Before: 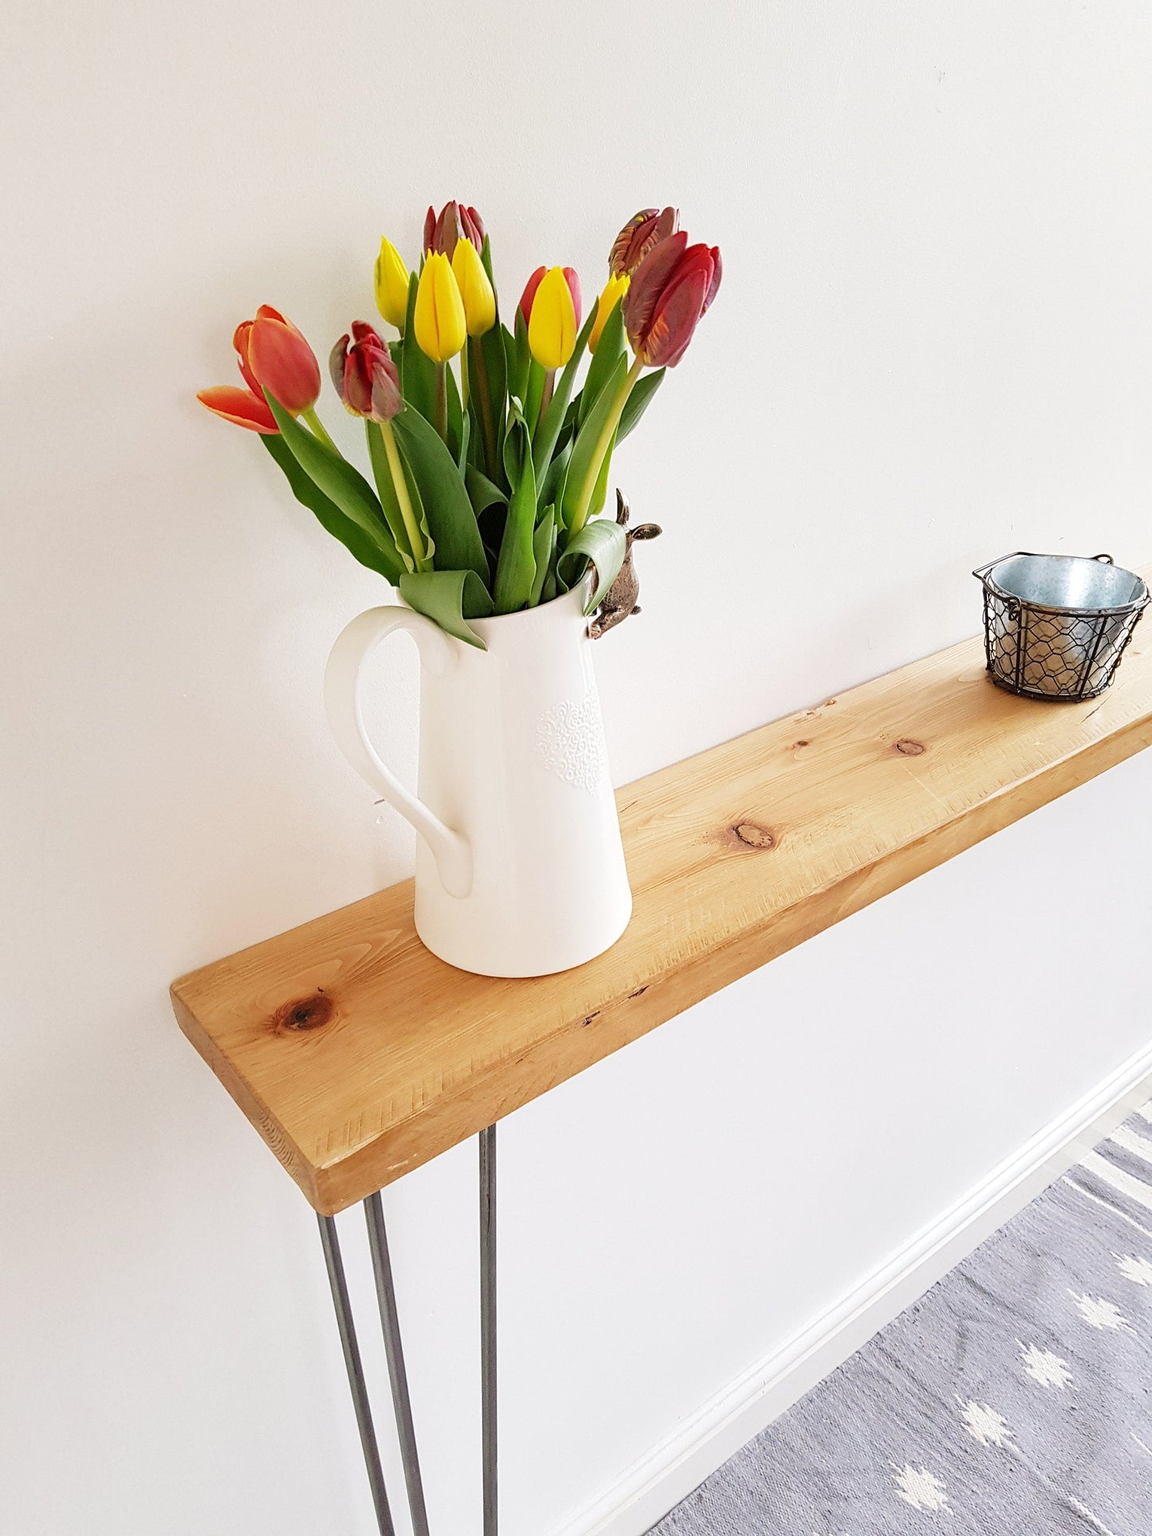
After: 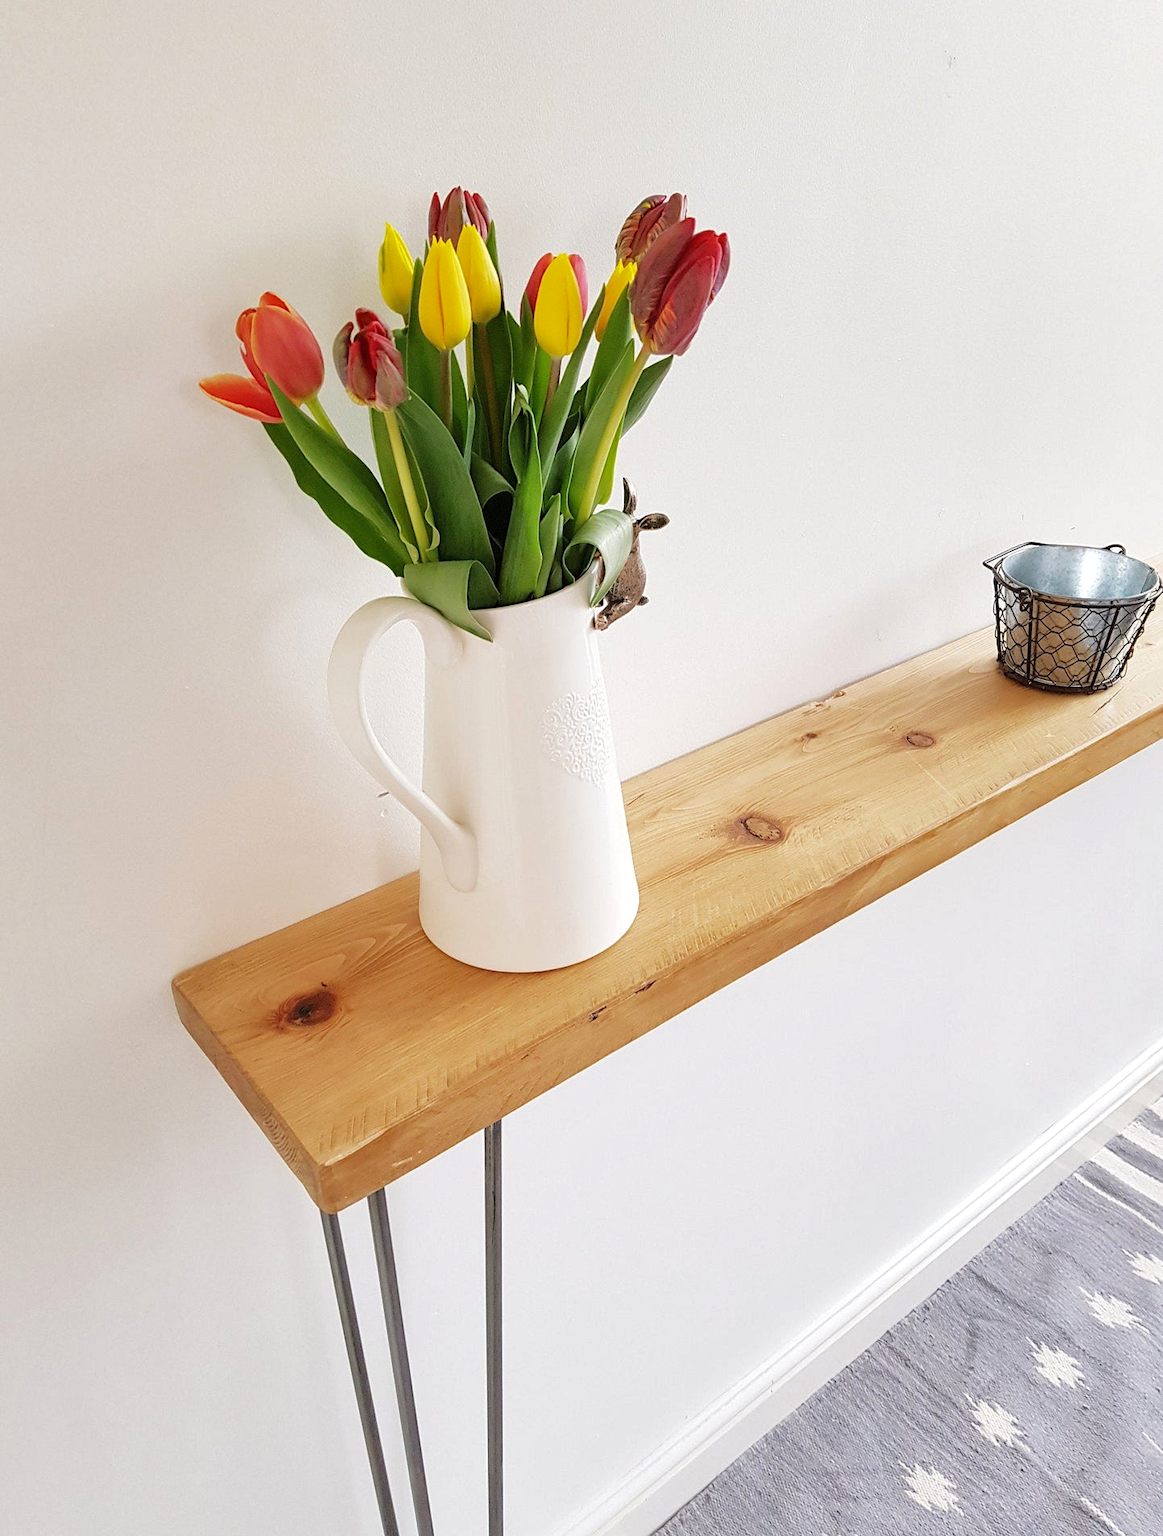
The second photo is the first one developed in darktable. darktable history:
crop: top 1.049%, right 0.001%
shadows and highlights: shadows 10, white point adjustment 1, highlights -40
